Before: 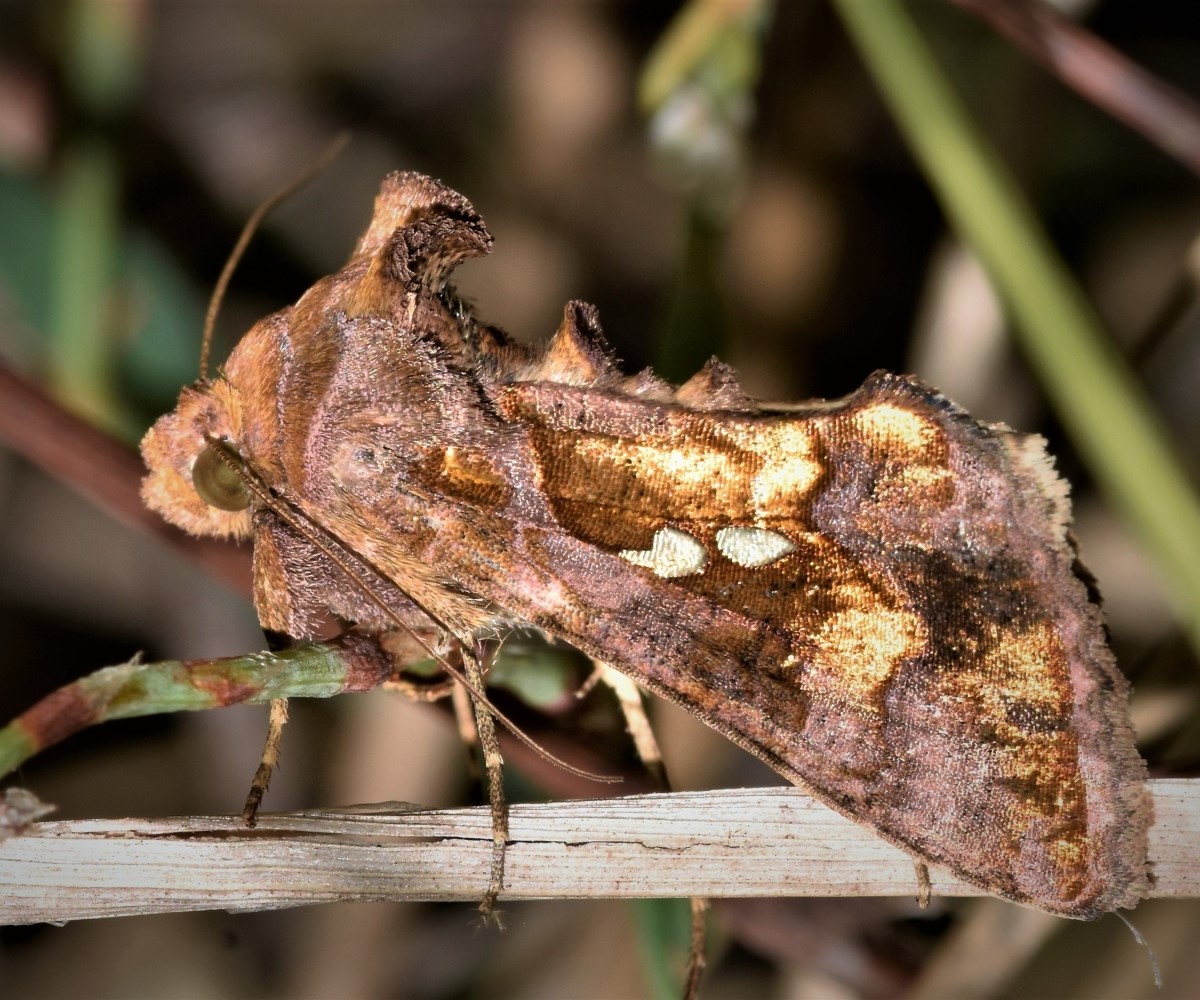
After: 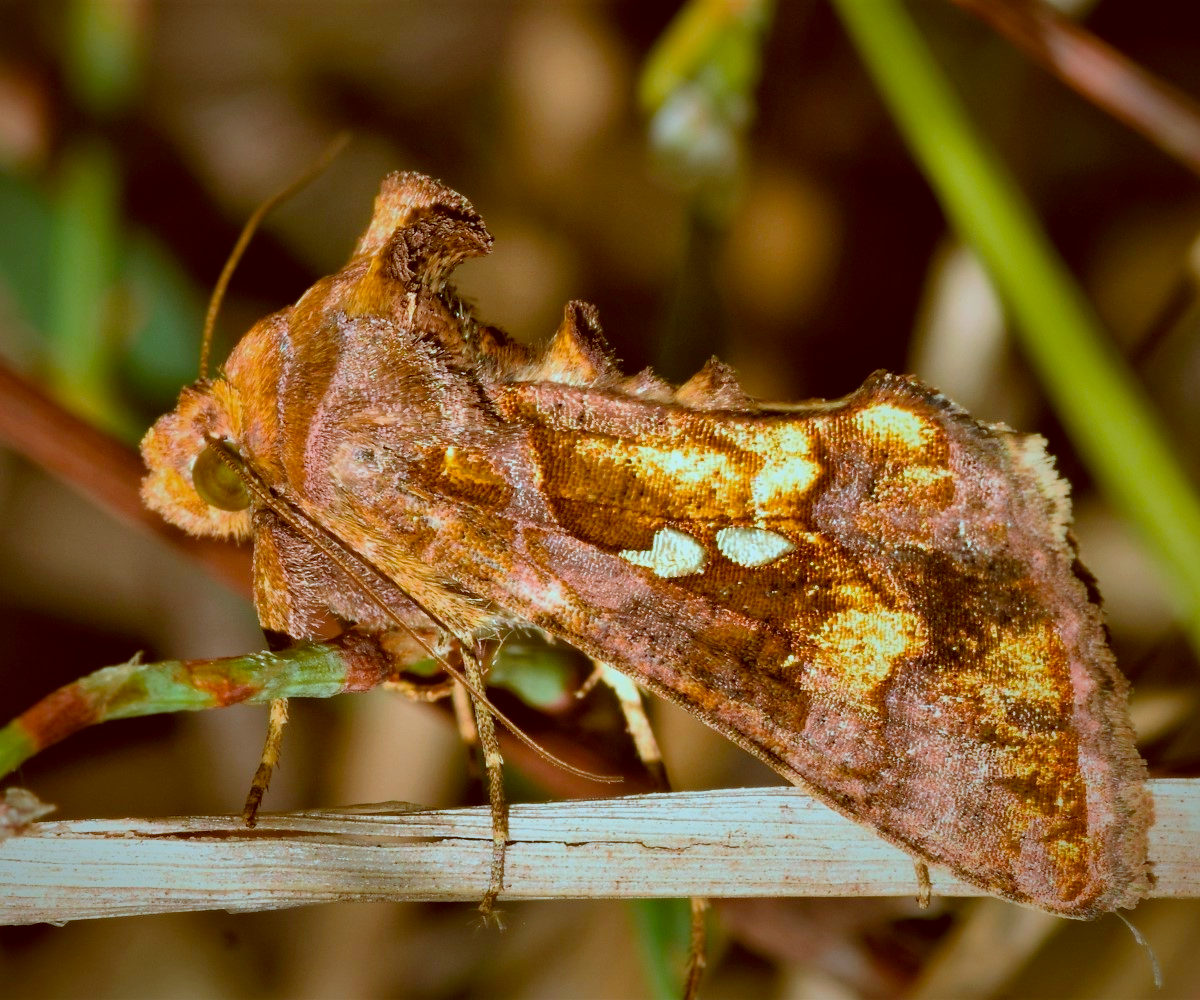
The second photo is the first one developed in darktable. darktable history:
color balance rgb: linear chroma grading › global chroma 15.499%, perceptual saturation grading › global saturation 30.967%, contrast -10.59%
color correction: highlights a* -14.55, highlights b* -16.47, shadows a* 10.24, shadows b* 29.29
